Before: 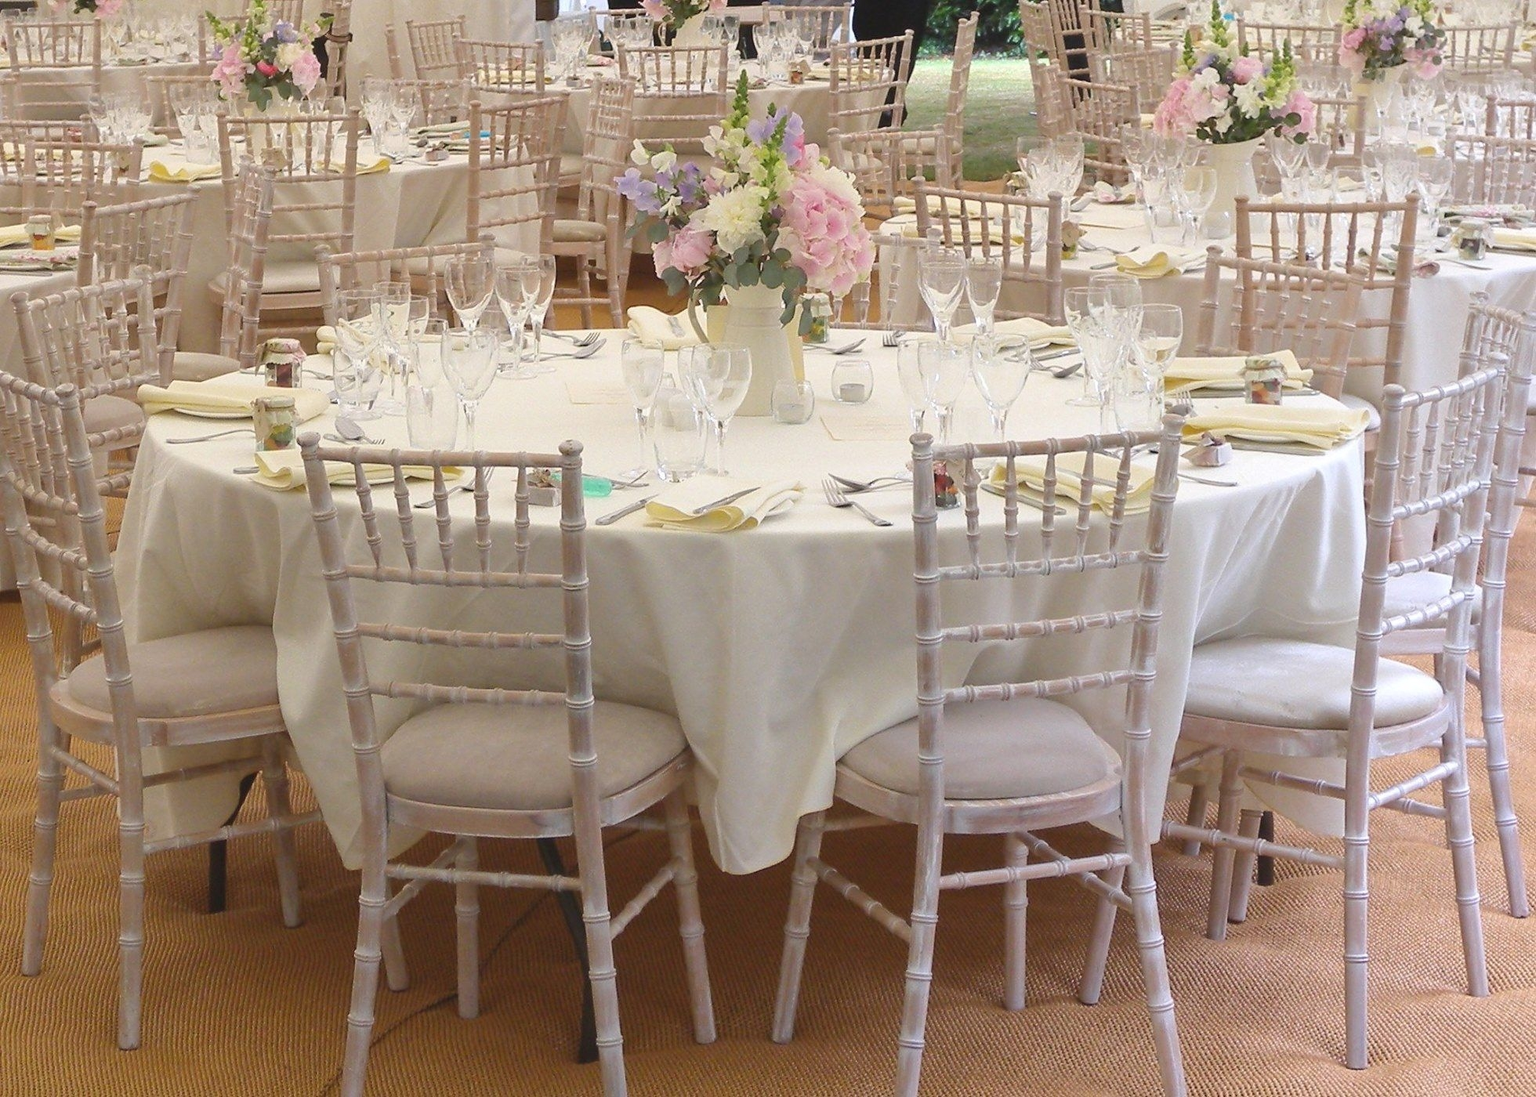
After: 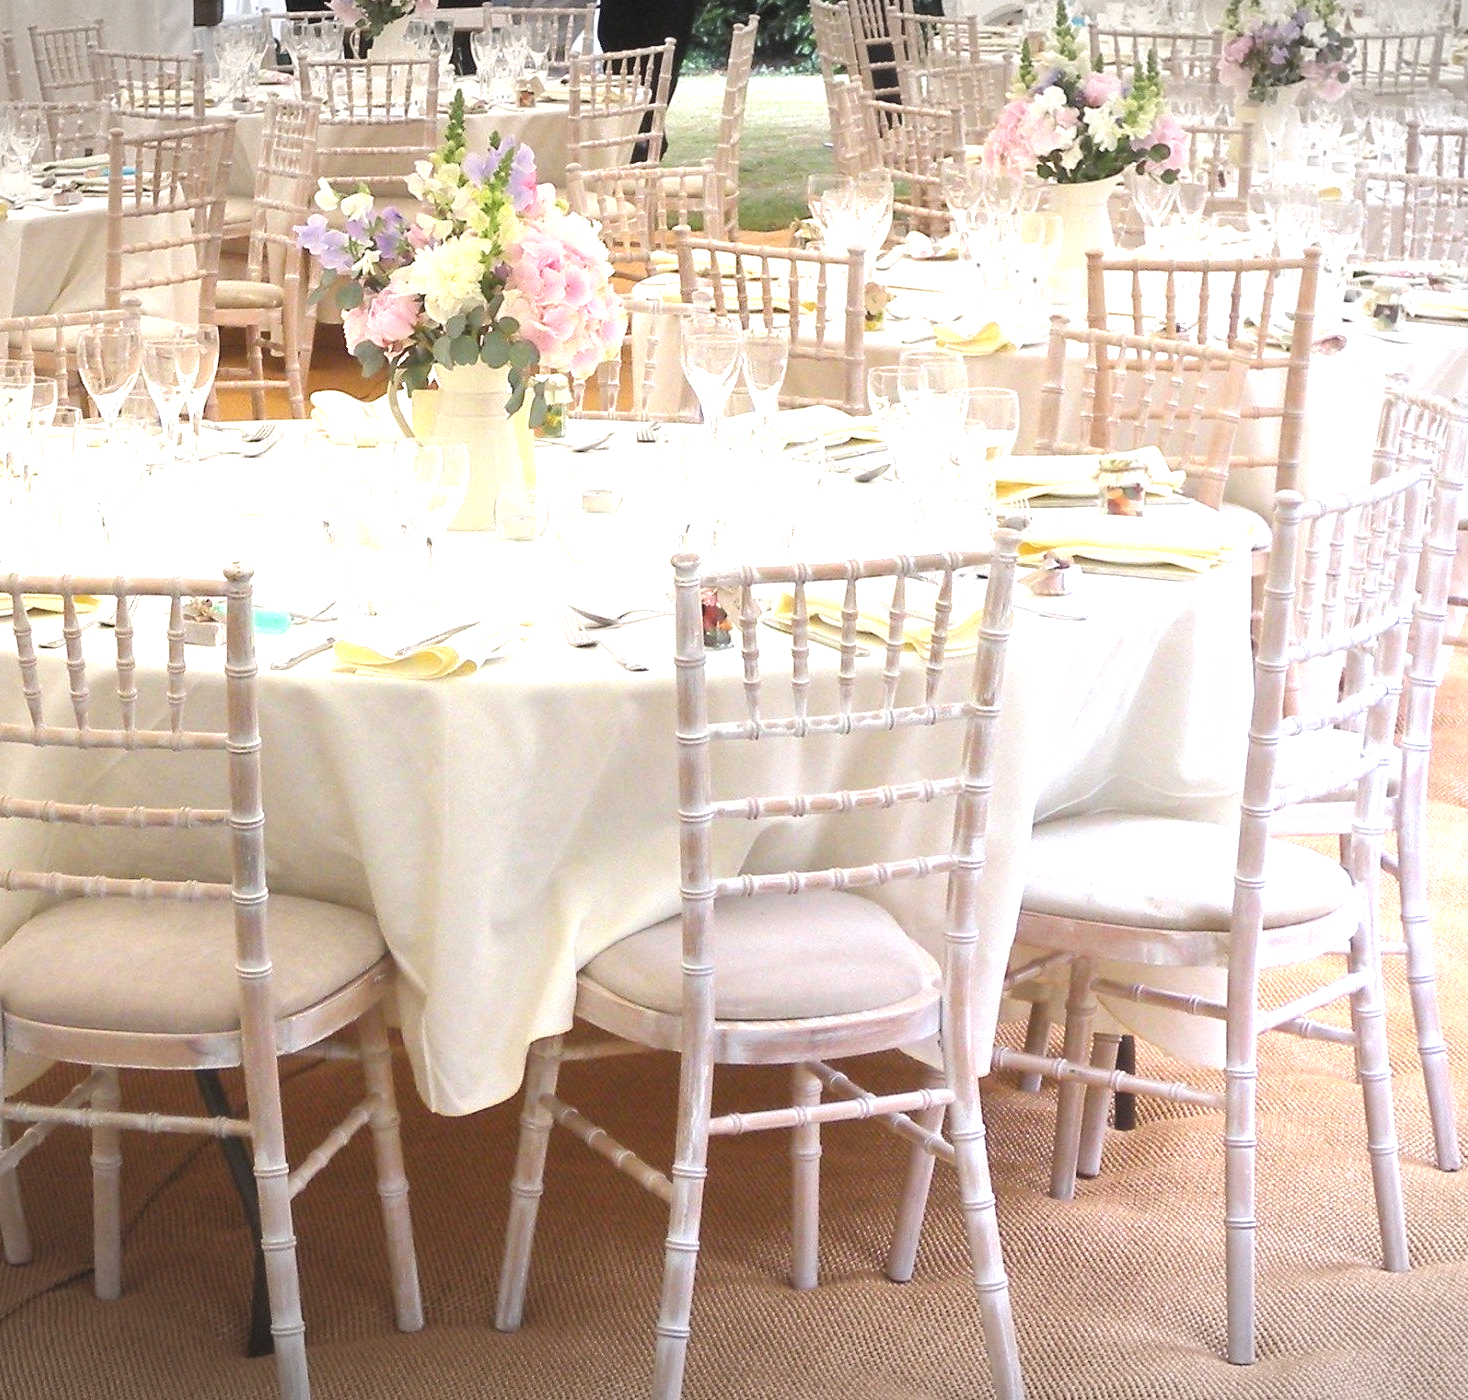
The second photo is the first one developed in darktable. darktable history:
exposure: exposure 0.641 EV, compensate highlight preservation false
crop and rotate: left 25.078%
tone equalizer: -8 EV -0.412 EV, -7 EV -0.378 EV, -6 EV -0.296 EV, -5 EV -0.258 EV, -3 EV 0.215 EV, -2 EV 0.32 EV, -1 EV 0.371 EV, +0 EV 0.408 EV
vignetting: fall-off start 98.89%, fall-off radius 100.69%, width/height ratio 1.423, dithering 8-bit output
